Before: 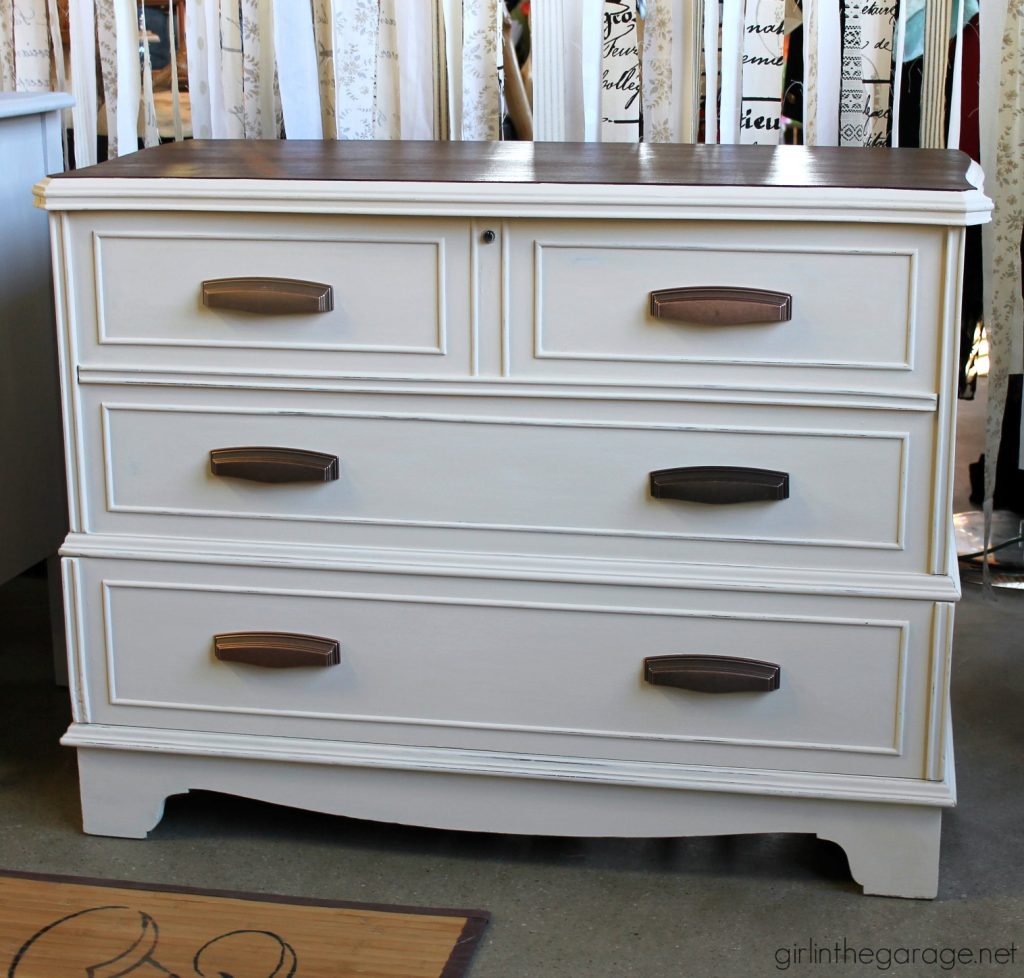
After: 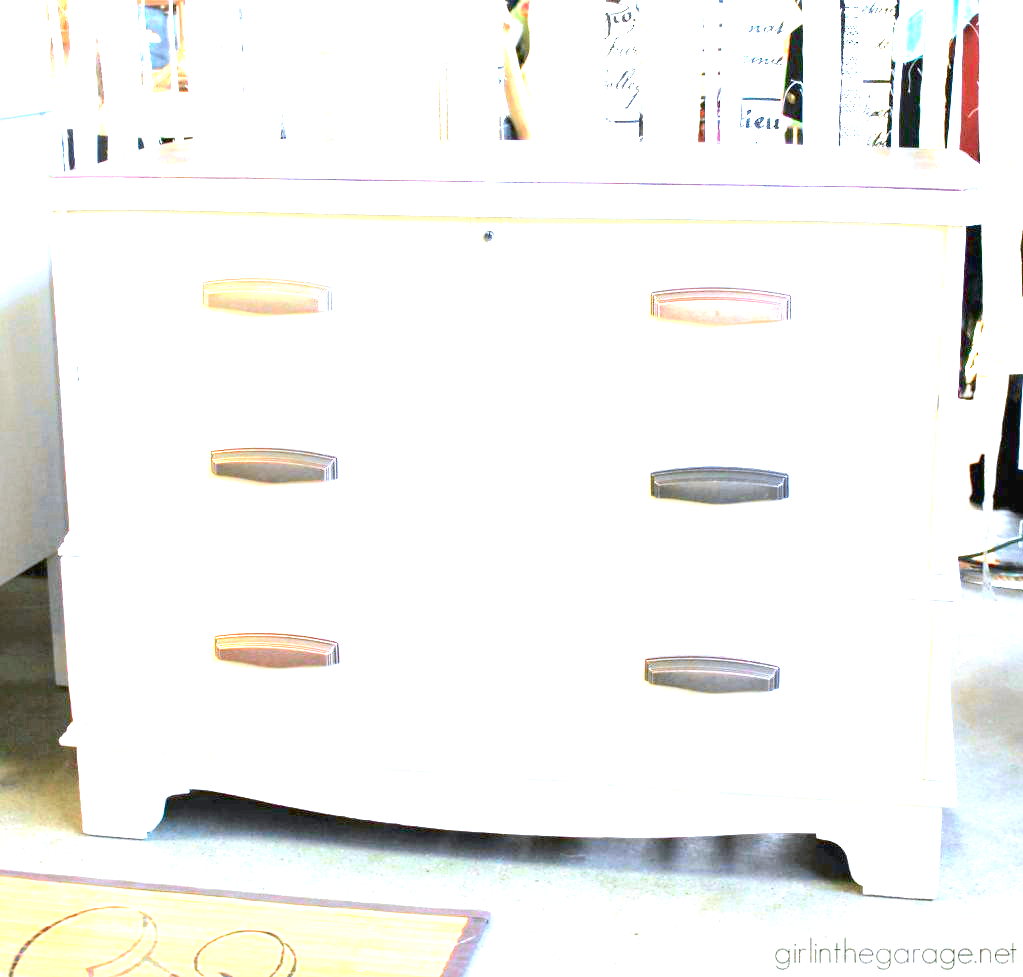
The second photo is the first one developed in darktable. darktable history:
white balance: red 0.926, green 1.003, blue 1.133
exposure: black level correction 0, exposure 4 EV, compensate exposure bias true, compensate highlight preservation false
tone curve: curves: ch0 [(0, 0.018) (0.061, 0.041) (0.205, 0.191) (0.289, 0.292) (0.39, 0.424) (0.493, 0.551) (0.666, 0.743) (0.795, 0.841) (1, 0.998)]; ch1 [(0, 0) (0.385, 0.343) (0.439, 0.415) (0.494, 0.498) (0.501, 0.501) (0.51, 0.496) (0.548, 0.554) (0.586, 0.61) (0.684, 0.658) (0.783, 0.804) (1, 1)]; ch2 [(0, 0) (0.304, 0.31) (0.403, 0.399) (0.441, 0.428) (0.47, 0.469) (0.498, 0.496) (0.524, 0.538) (0.566, 0.588) (0.648, 0.665) (0.697, 0.699) (1, 1)], color space Lab, independent channels, preserve colors none
